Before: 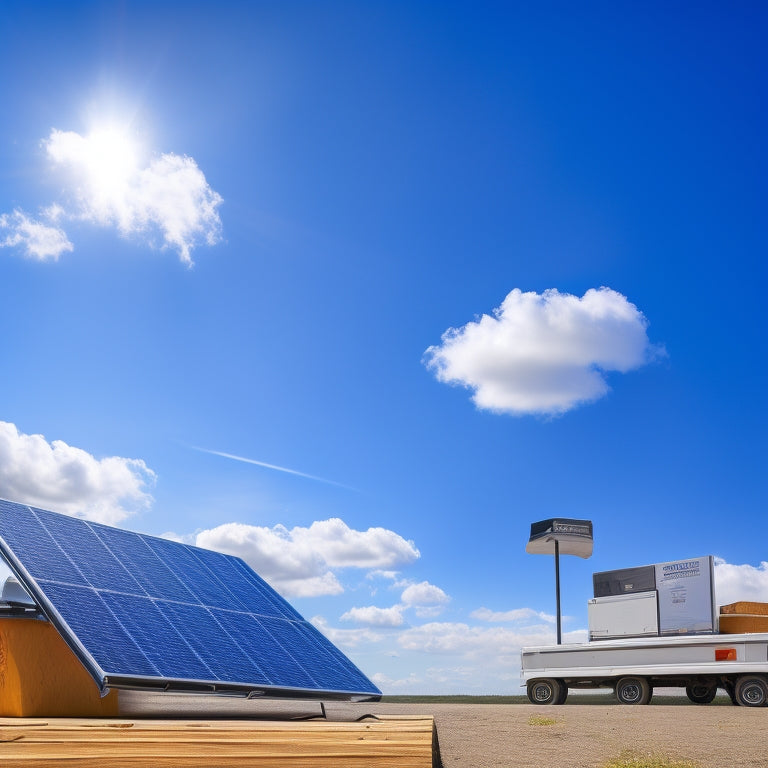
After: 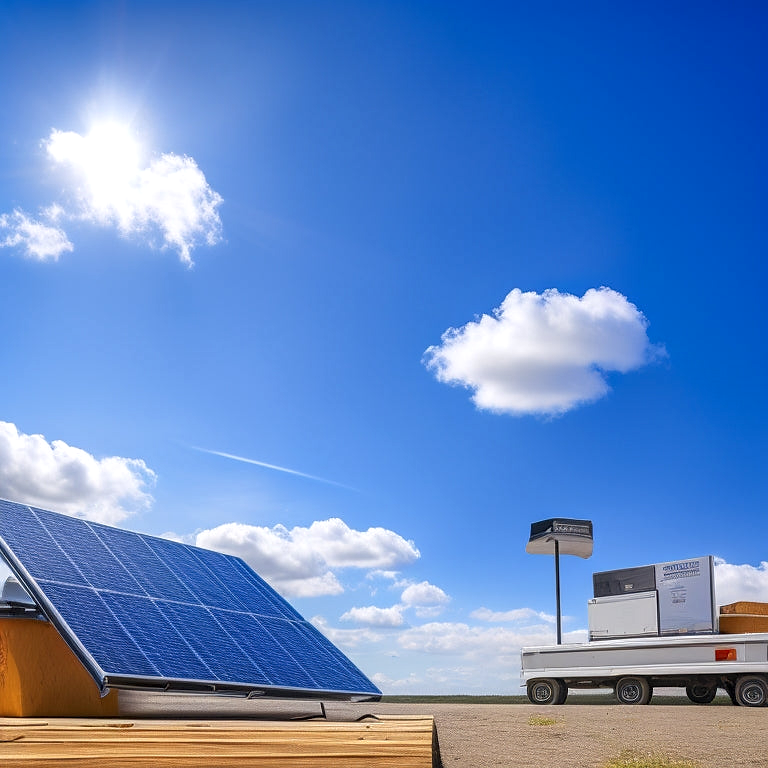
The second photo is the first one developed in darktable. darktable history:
local contrast: on, module defaults
sharpen: radius 1.476, amount 0.402, threshold 1.407
